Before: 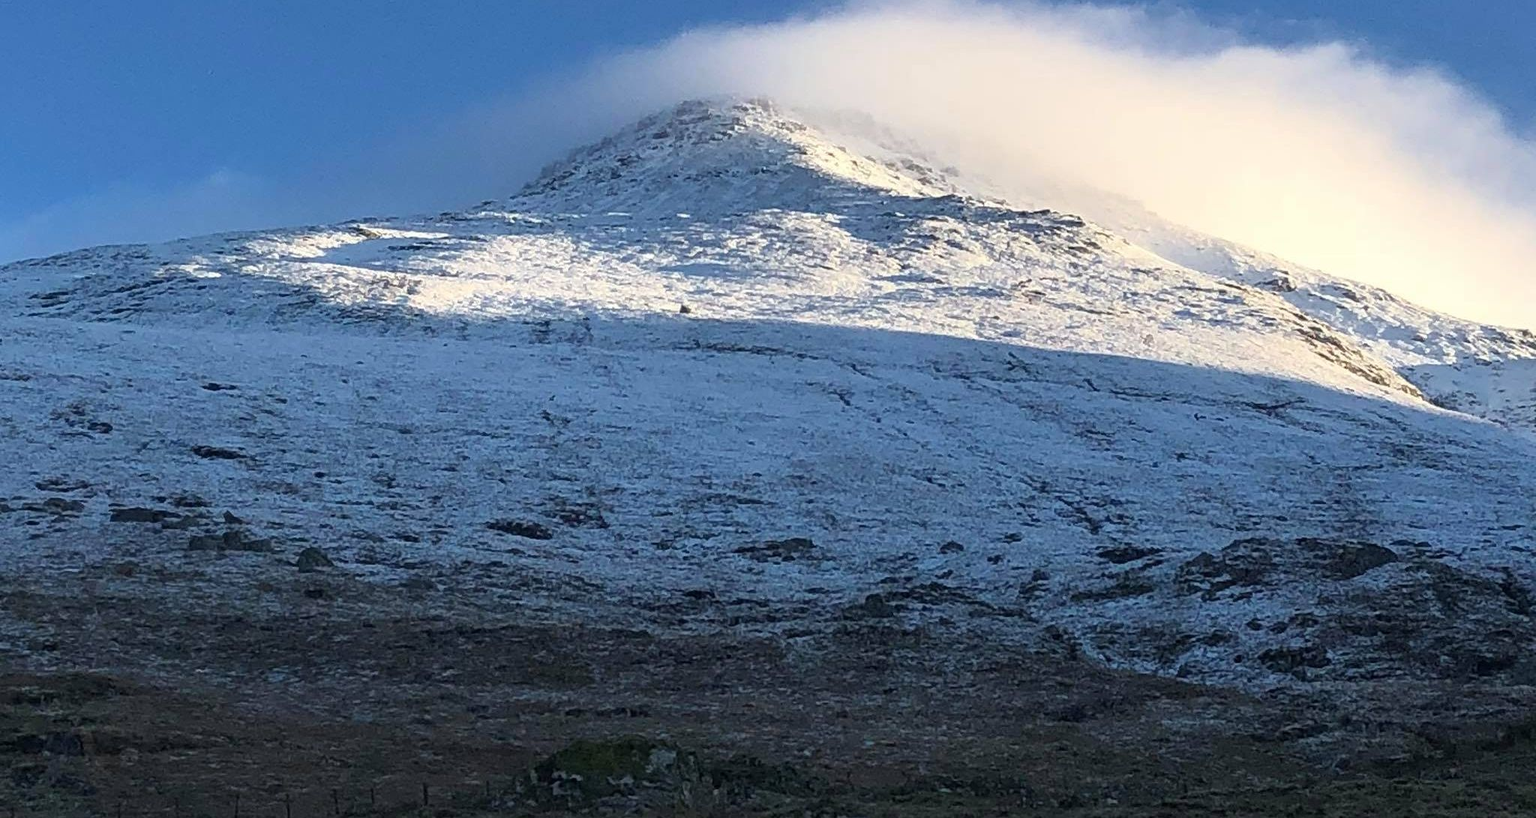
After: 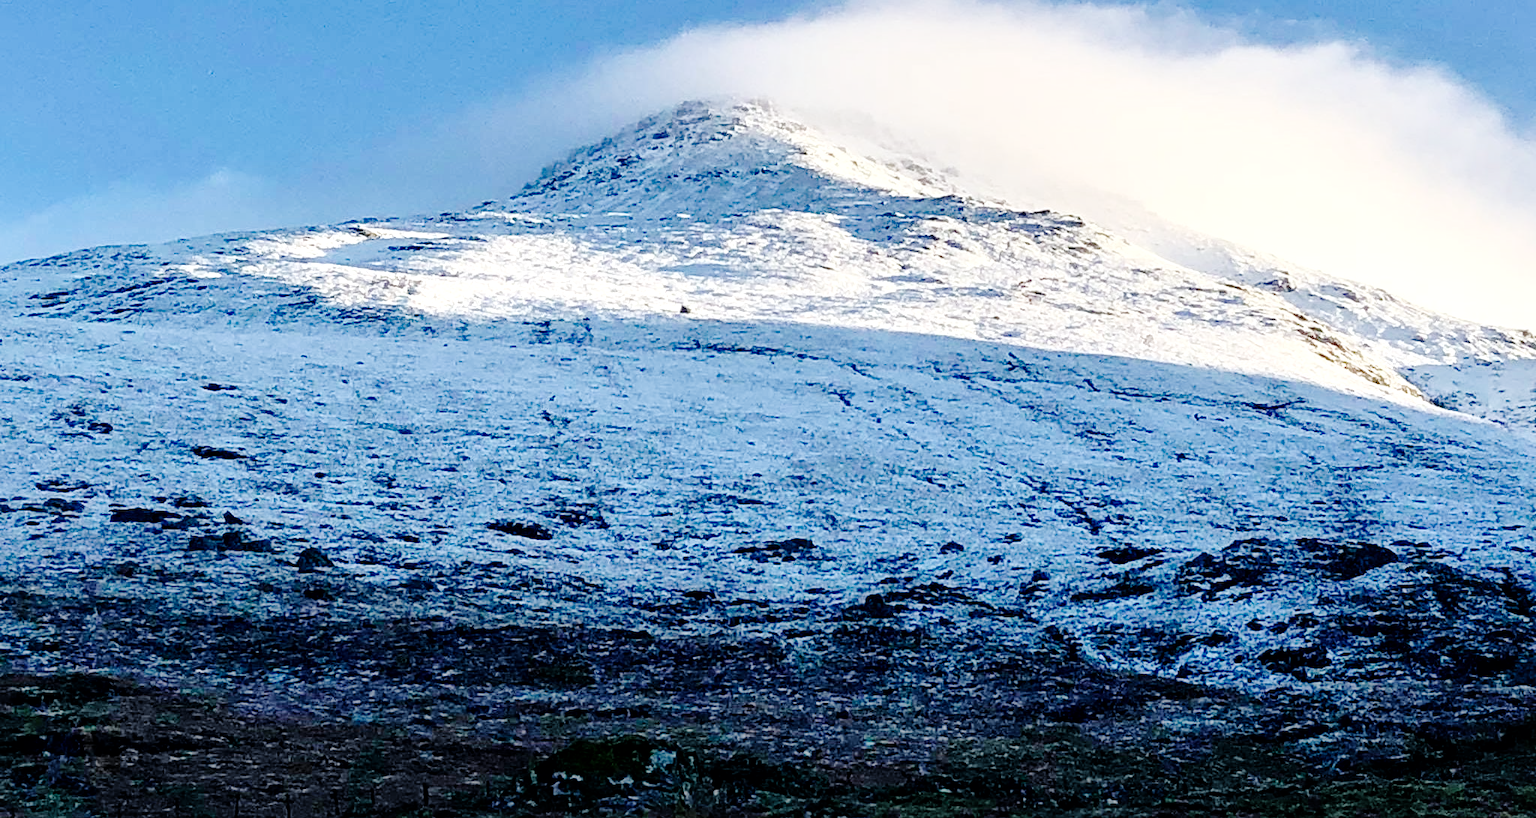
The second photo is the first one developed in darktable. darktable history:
graduated density: rotation 5.63°, offset 76.9
local contrast: mode bilateral grid, contrast 20, coarseness 50, detail 130%, midtone range 0.2
base curve: curves: ch0 [(0, 0) (0.036, 0.01) (0.123, 0.254) (0.258, 0.504) (0.507, 0.748) (1, 1)], preserve colors none
exposure: black level correction 0, exposure 0.7 EV, compensate exposure bias true, compensate highlight preservation false
